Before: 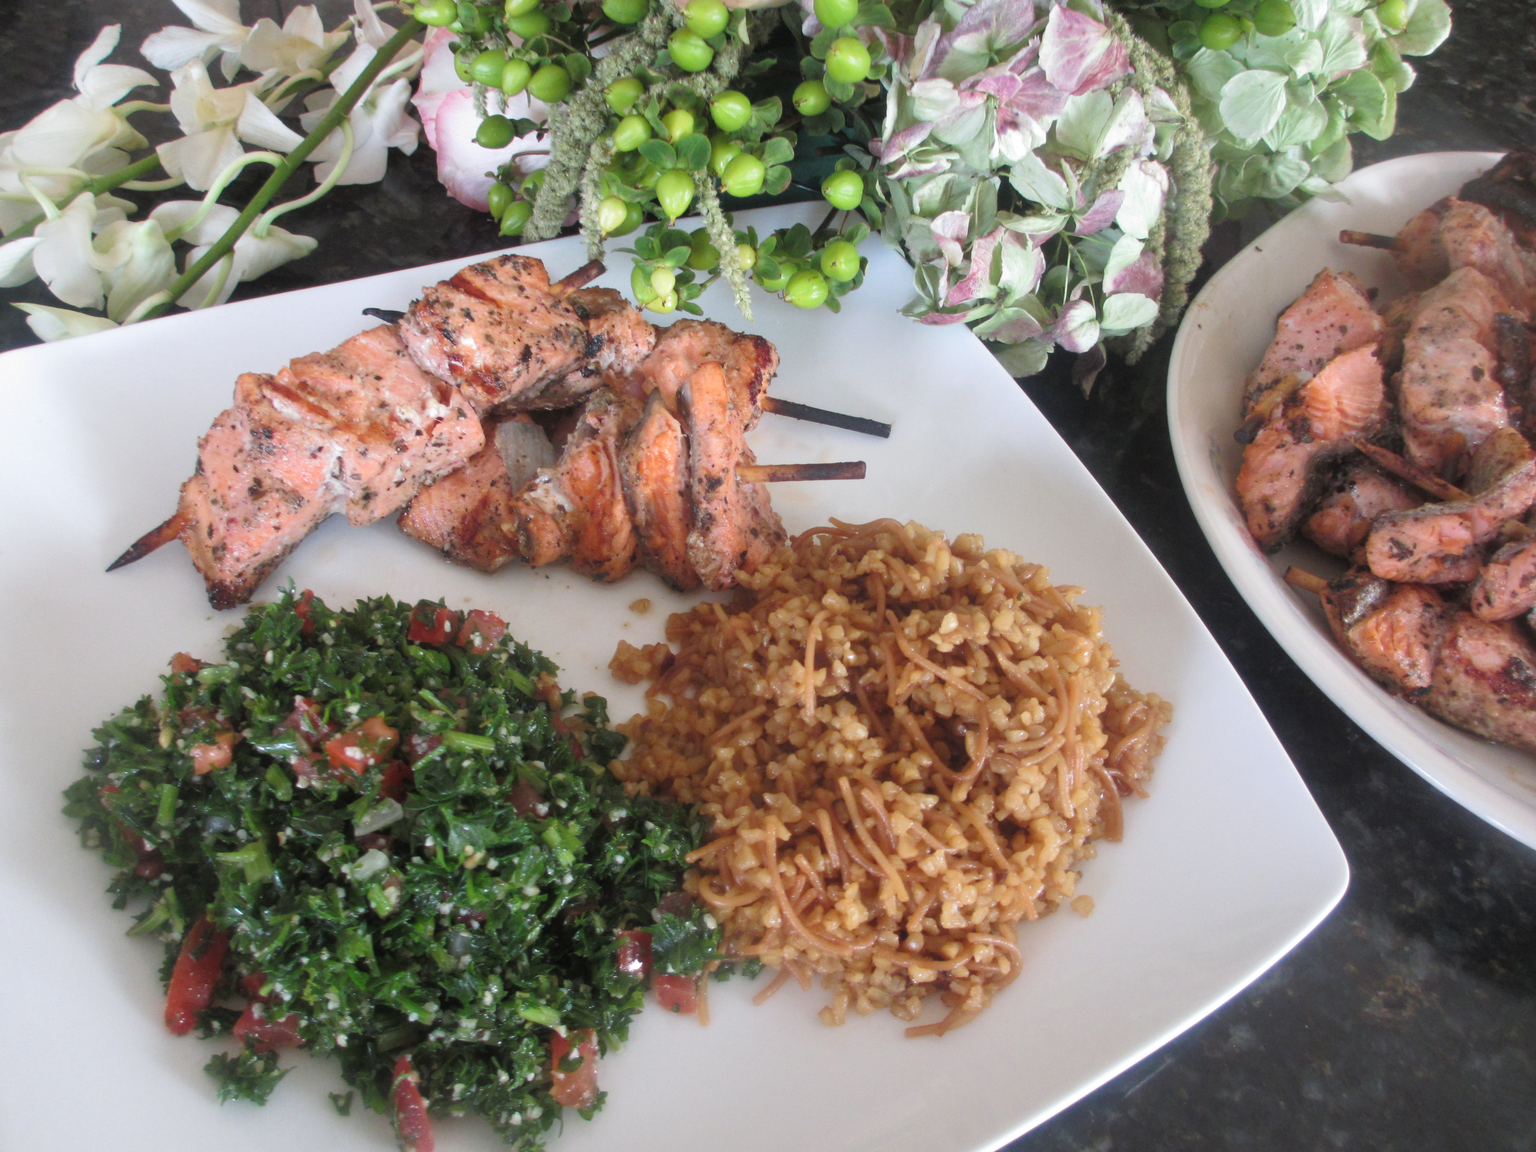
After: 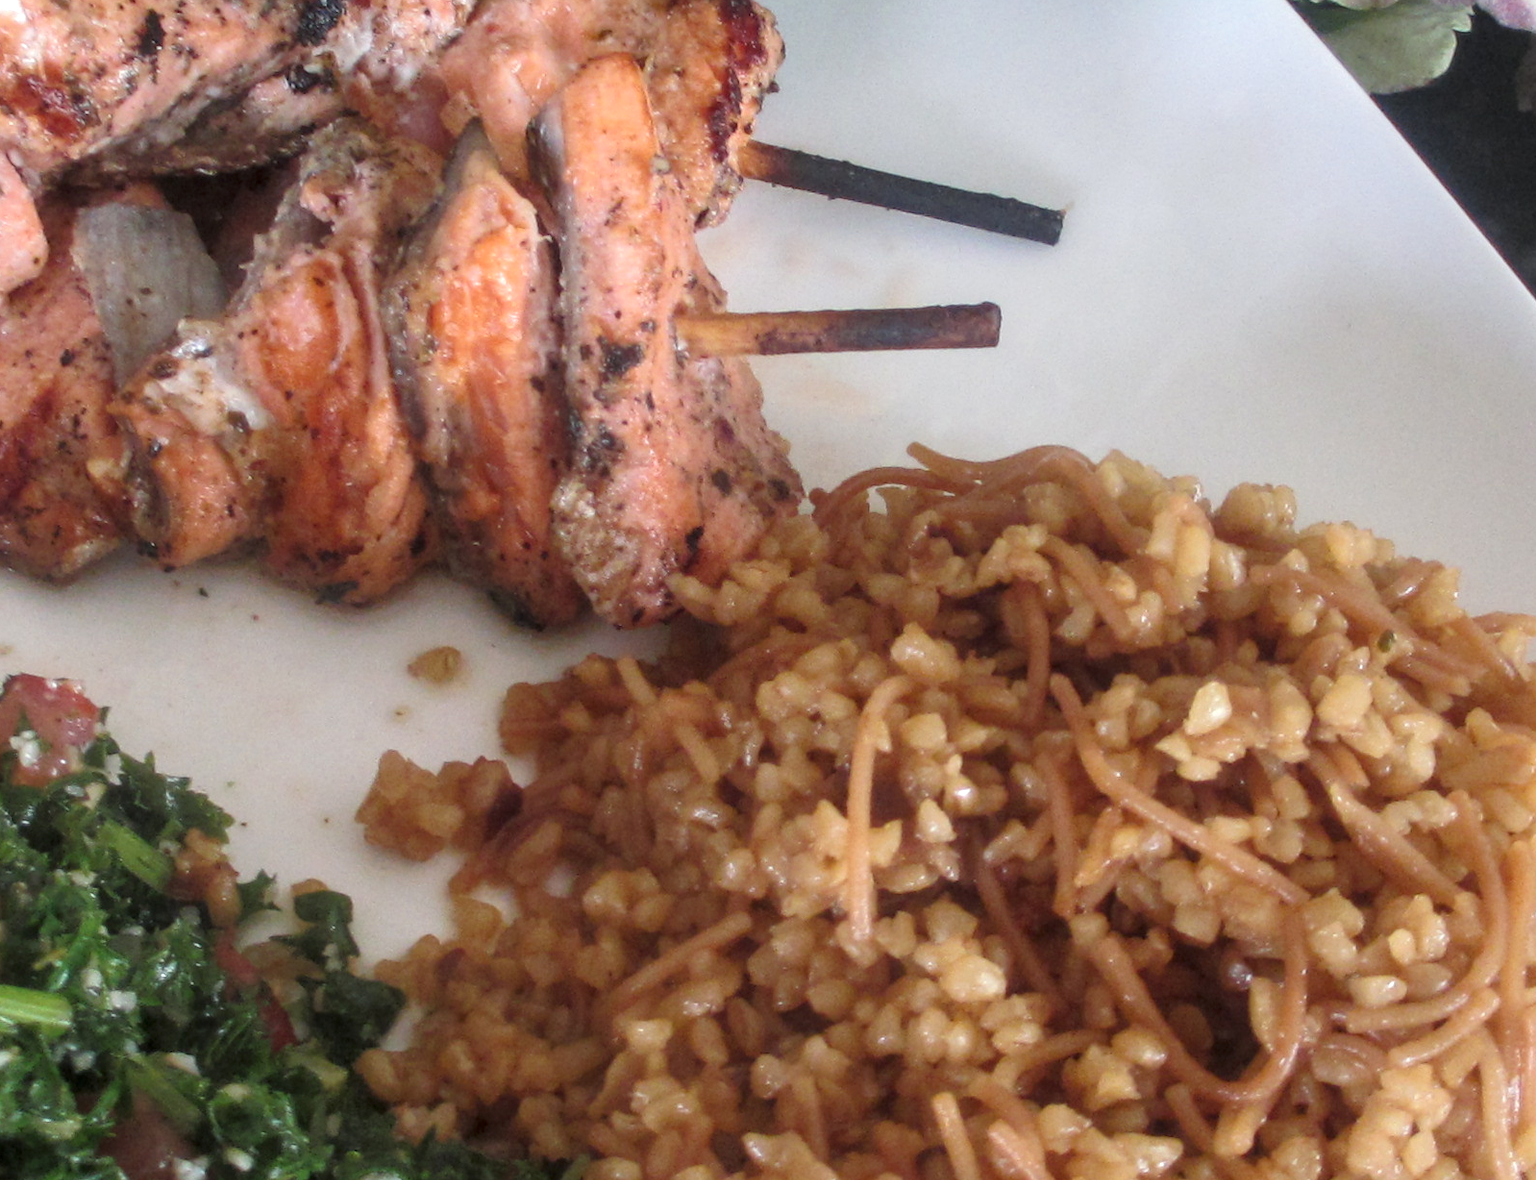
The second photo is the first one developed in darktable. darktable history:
crop: left 30.357%, top 29.542%, right 29.681%, bottom 29.494%
local contrast: detail 130%
